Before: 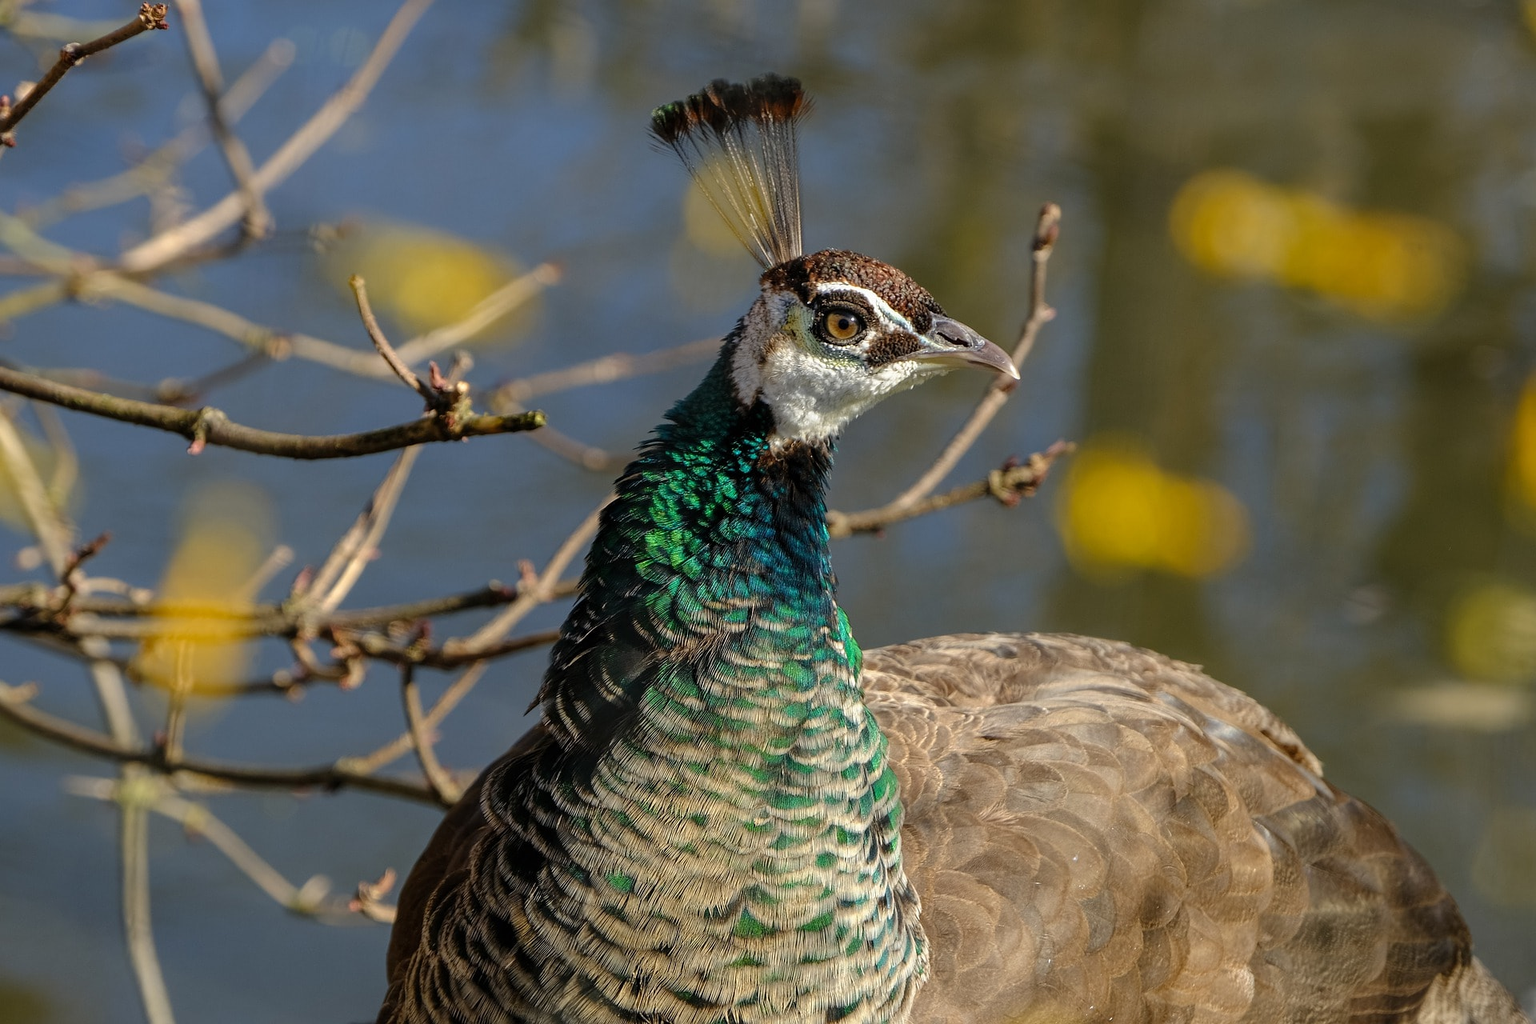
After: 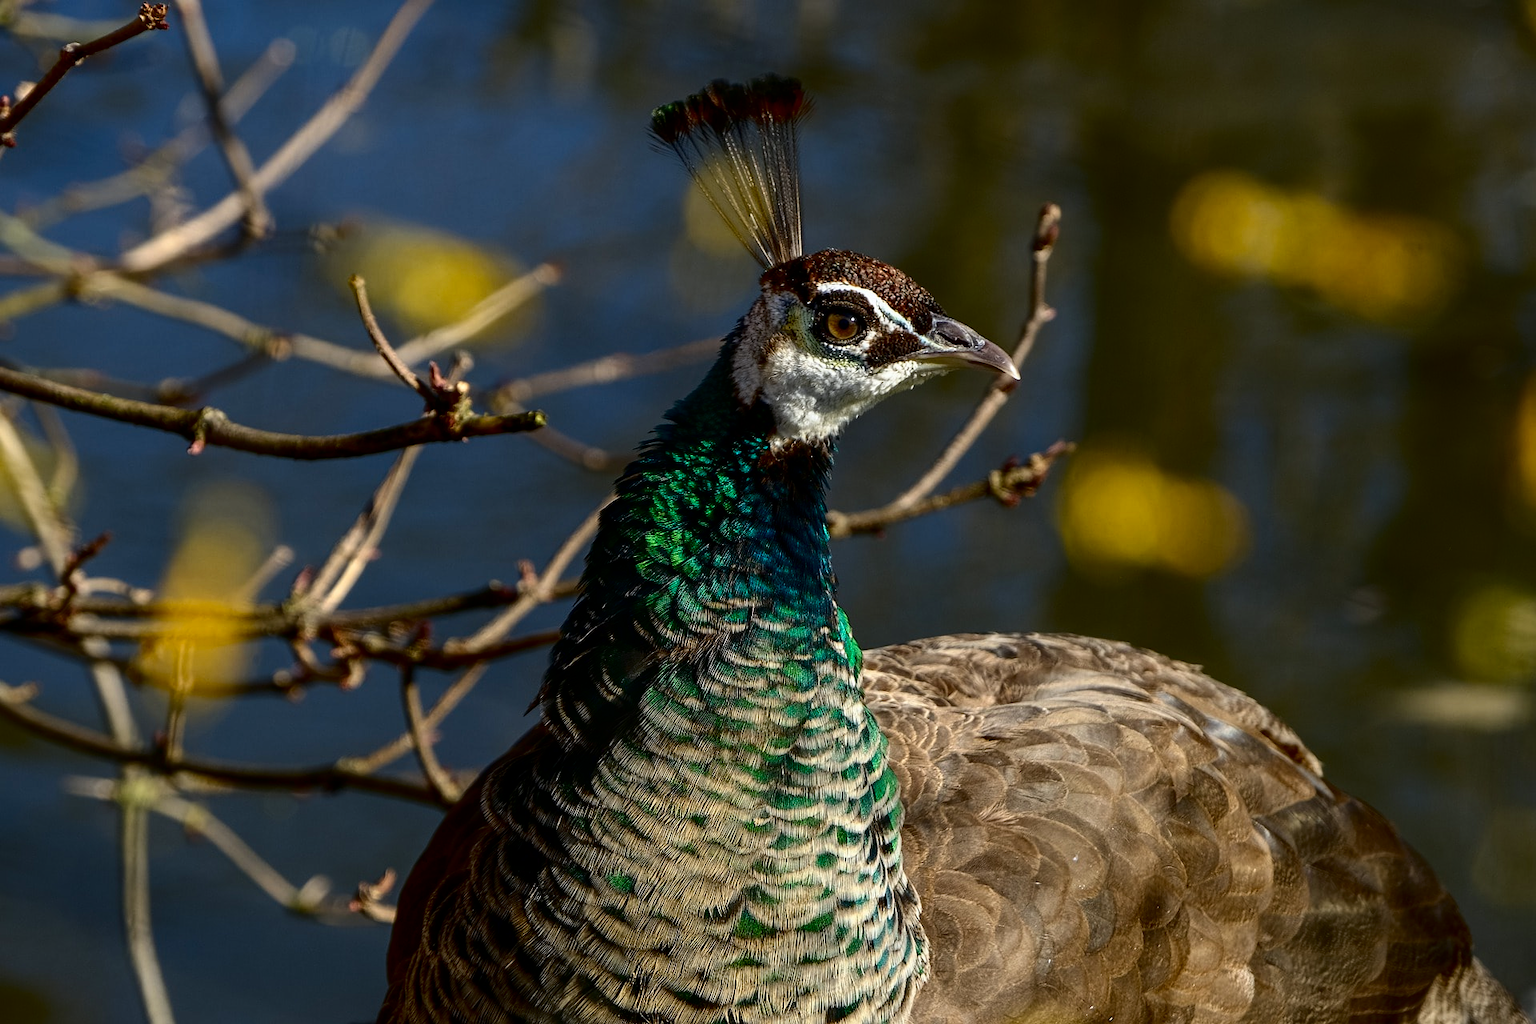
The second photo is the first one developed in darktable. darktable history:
white balance: red 0.988, blue 1.017
contrast brightness saturation: contrast 0.24, brightness -0.24, saturation 0.14
